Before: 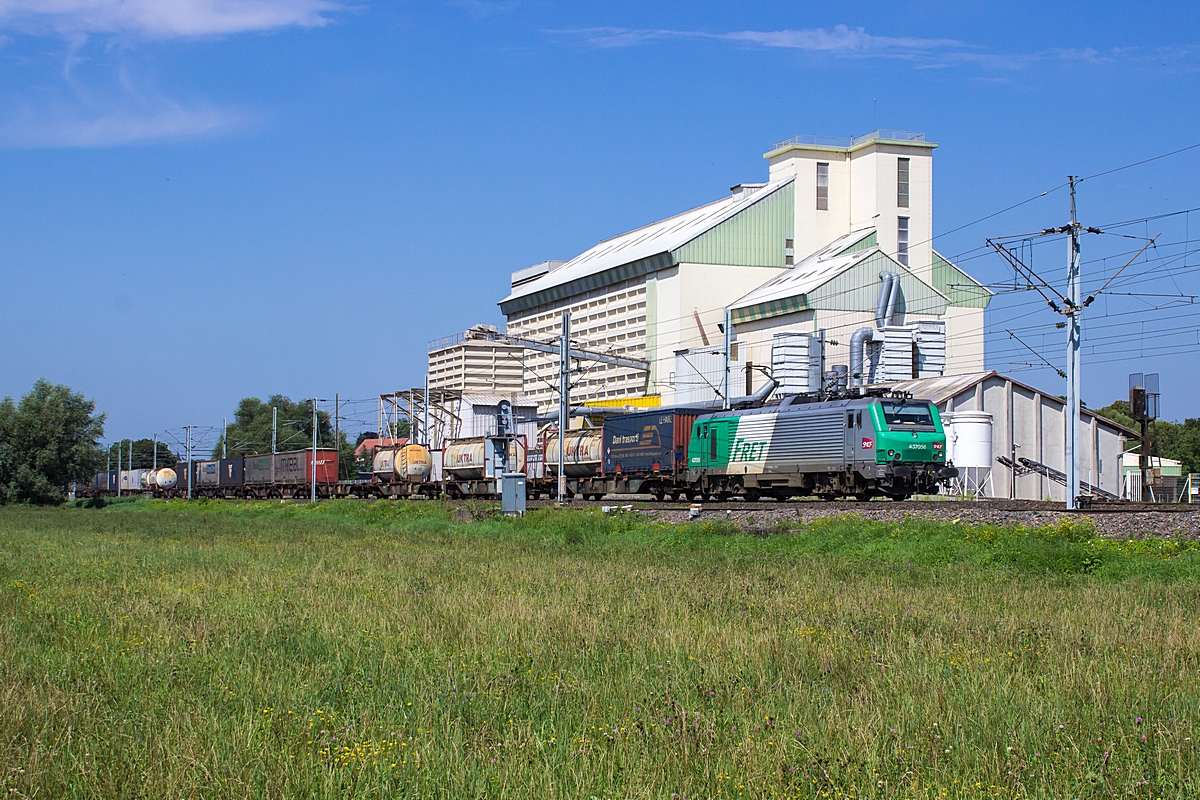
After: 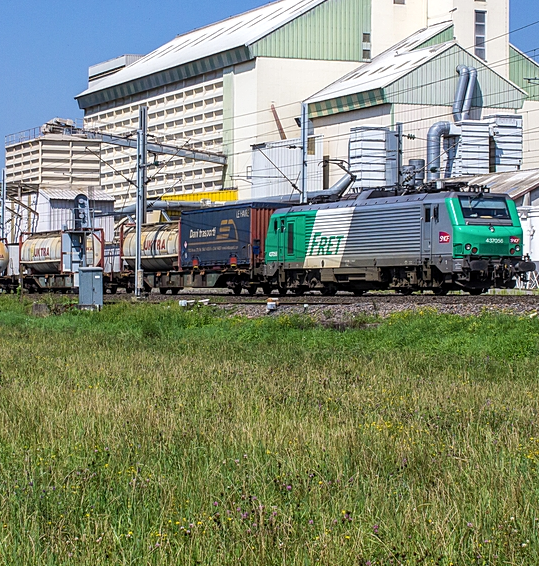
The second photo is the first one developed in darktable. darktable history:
crop: left 35.285%, top 25.815%, right 19.774%, bottom 3.425%
local contrast: on, module defaults
